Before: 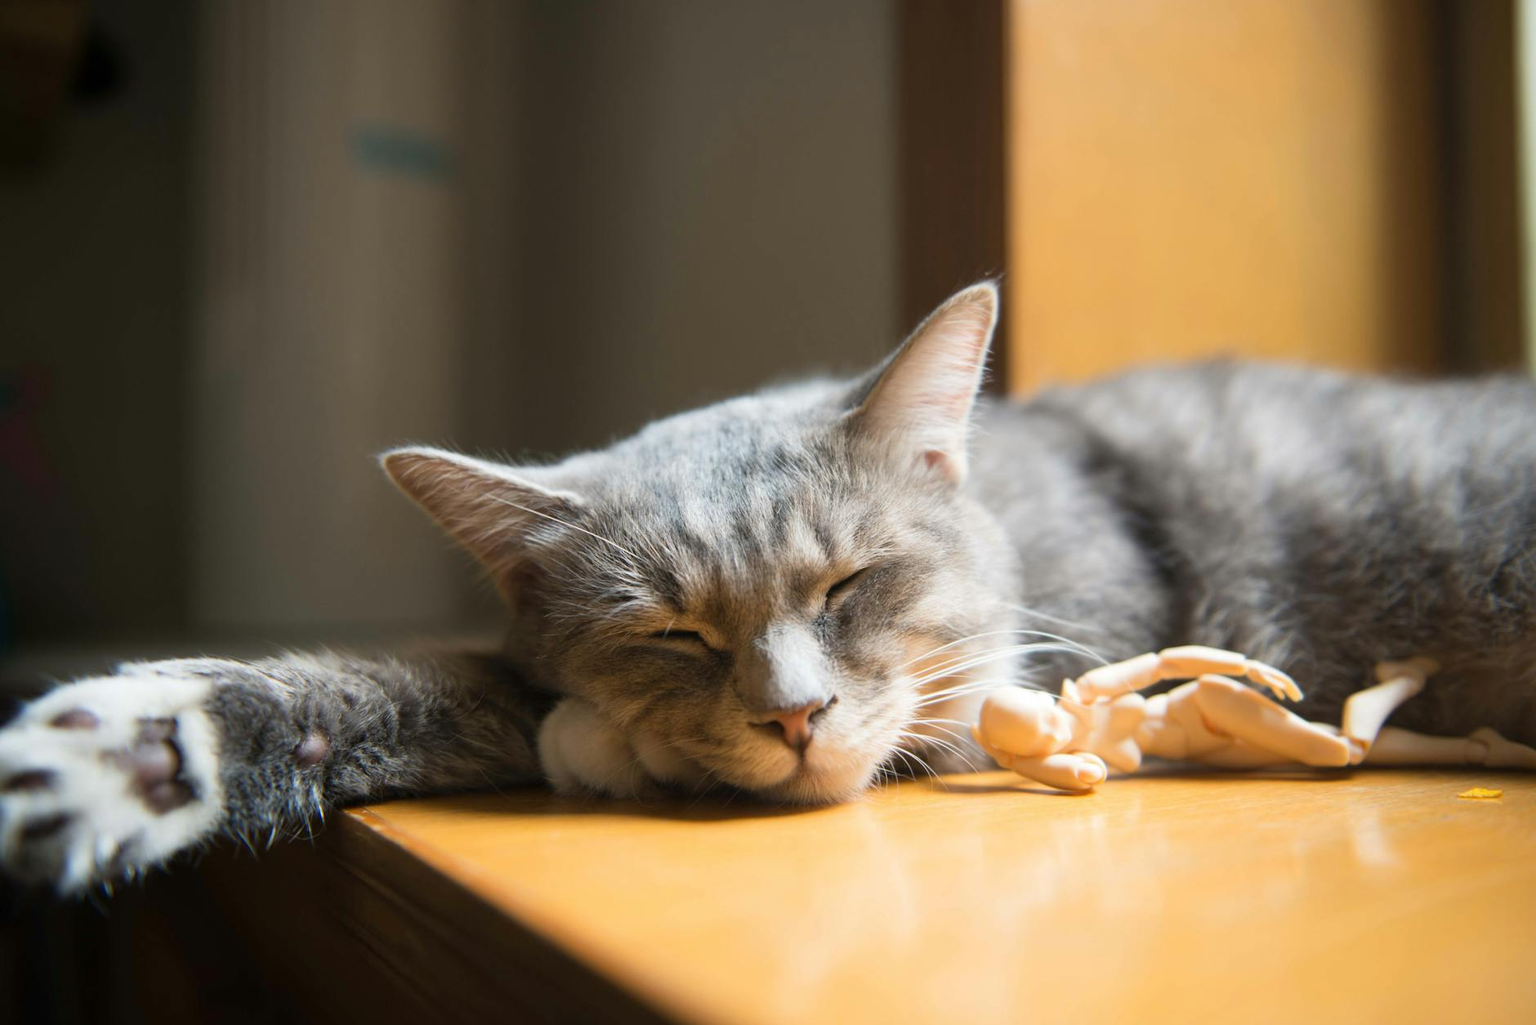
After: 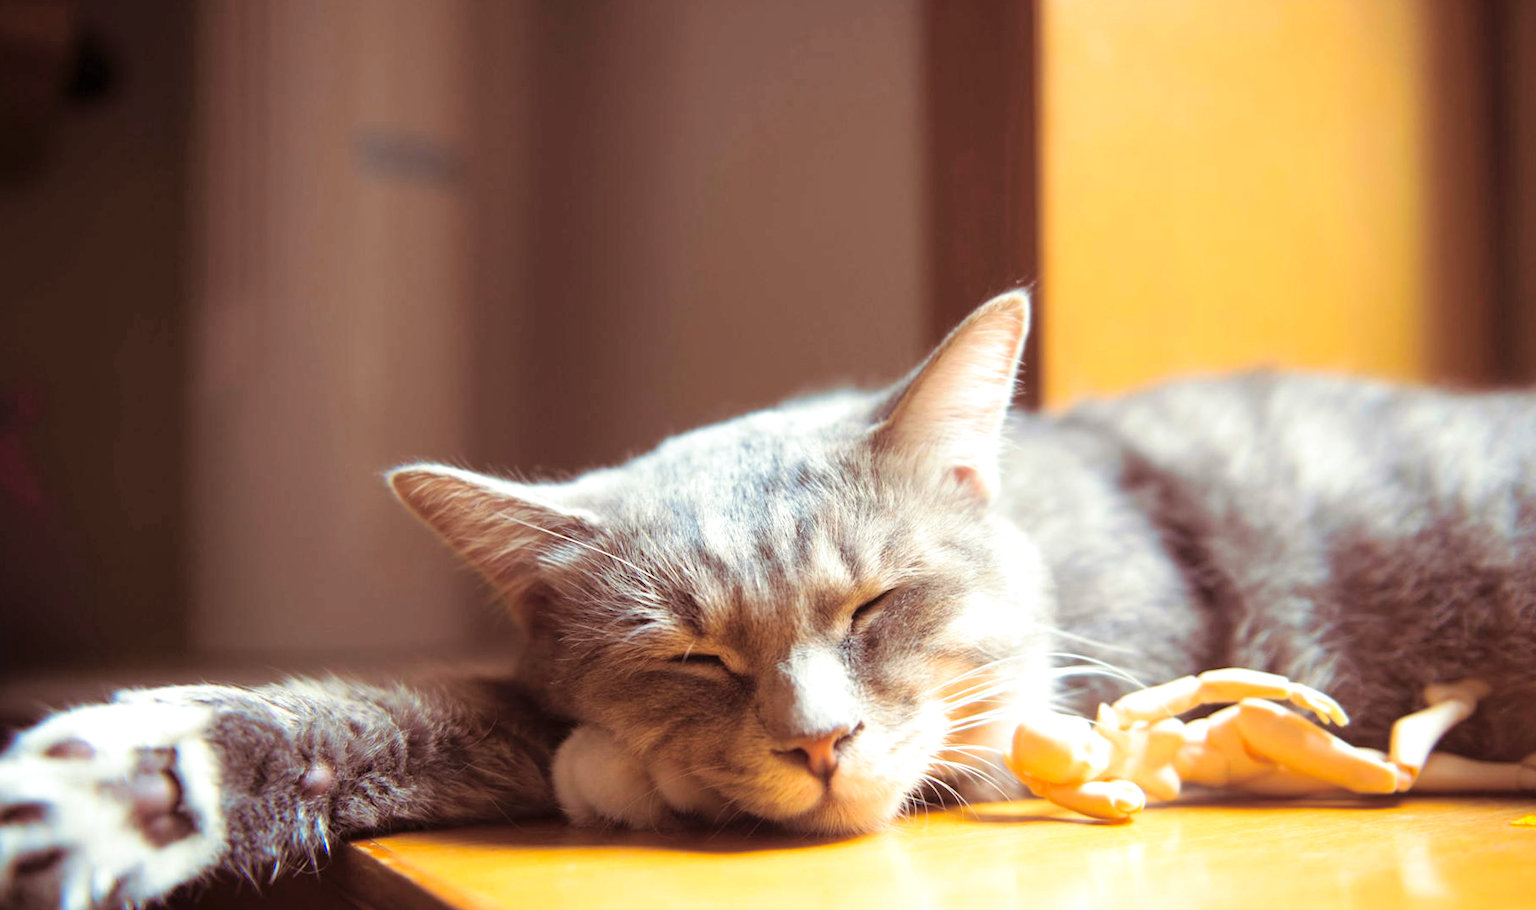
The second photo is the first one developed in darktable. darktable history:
split-toning: on, module defaults
crop and rotate: angle 0.2°, left 0.275%, right 3.127%, bottom 14.18%
levels: levels [0, 0.397, 0.955]
color balance rgb: linear chroma grading › global chroma 10%, global vibrance 10%, contrast 15%, saturation formula JzAzBz (2021)
